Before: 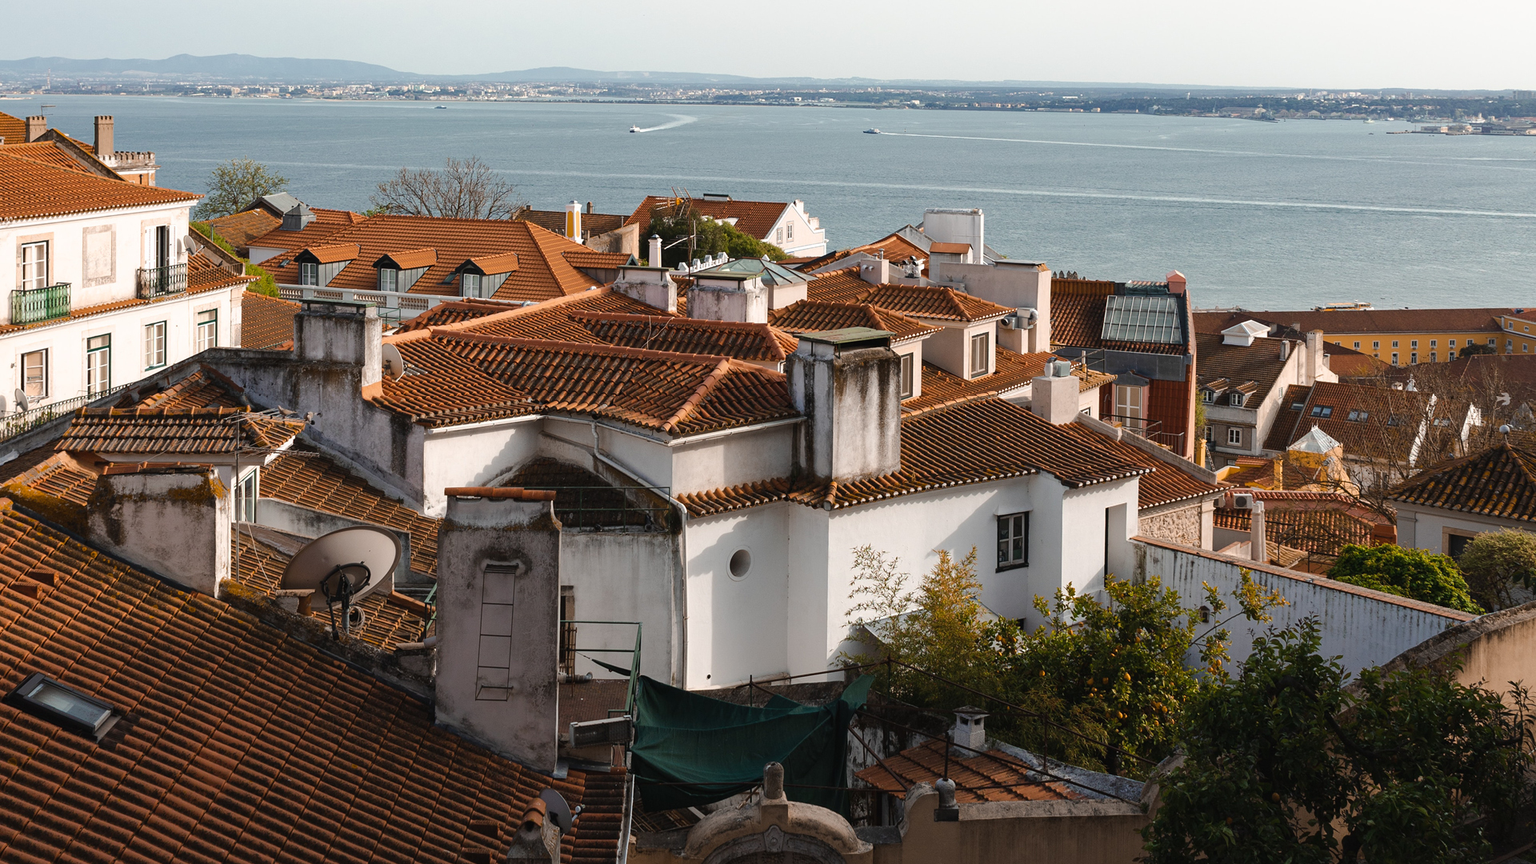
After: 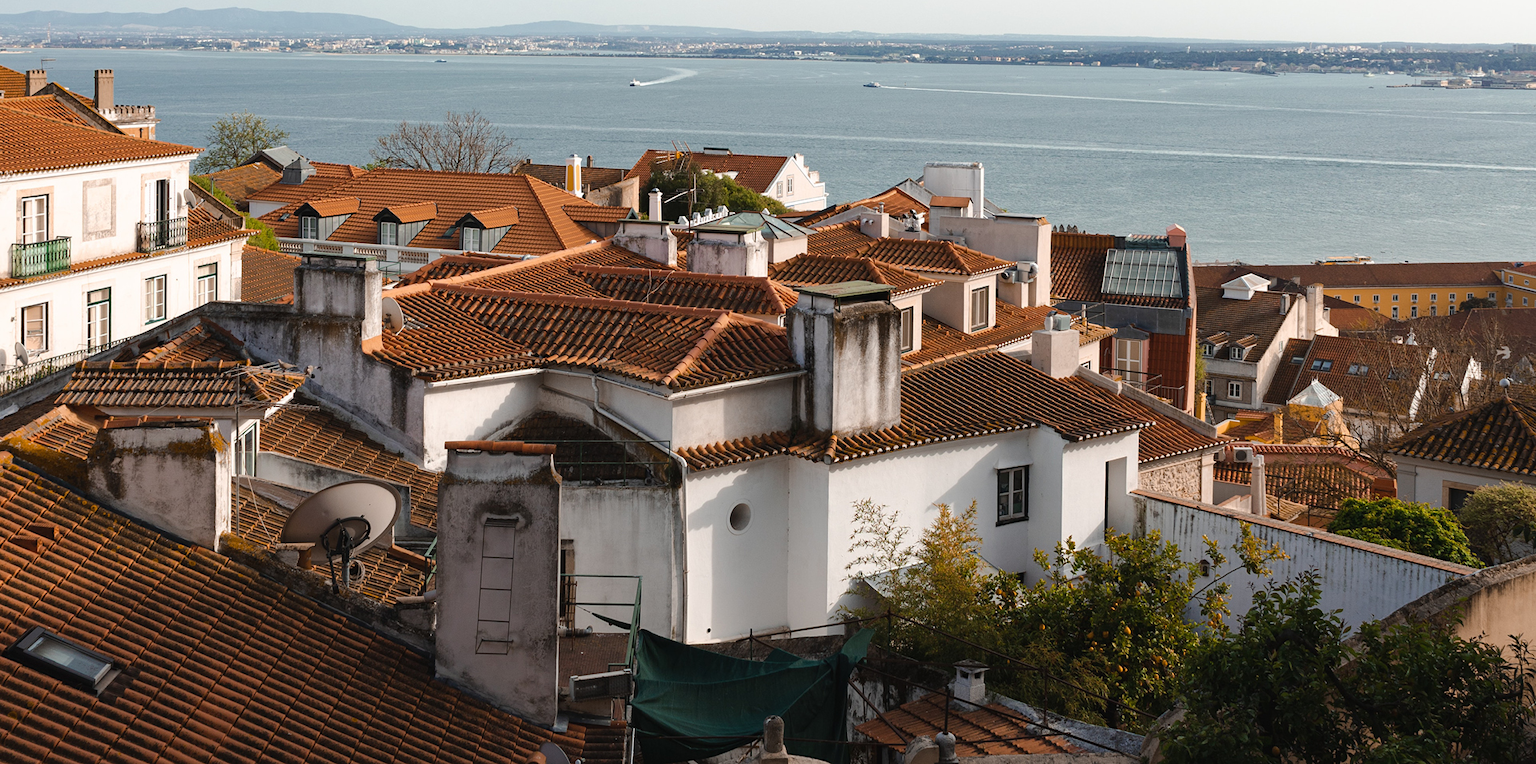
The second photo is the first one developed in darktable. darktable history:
crop and rotate: top 5.456%, bottom 5.933%
